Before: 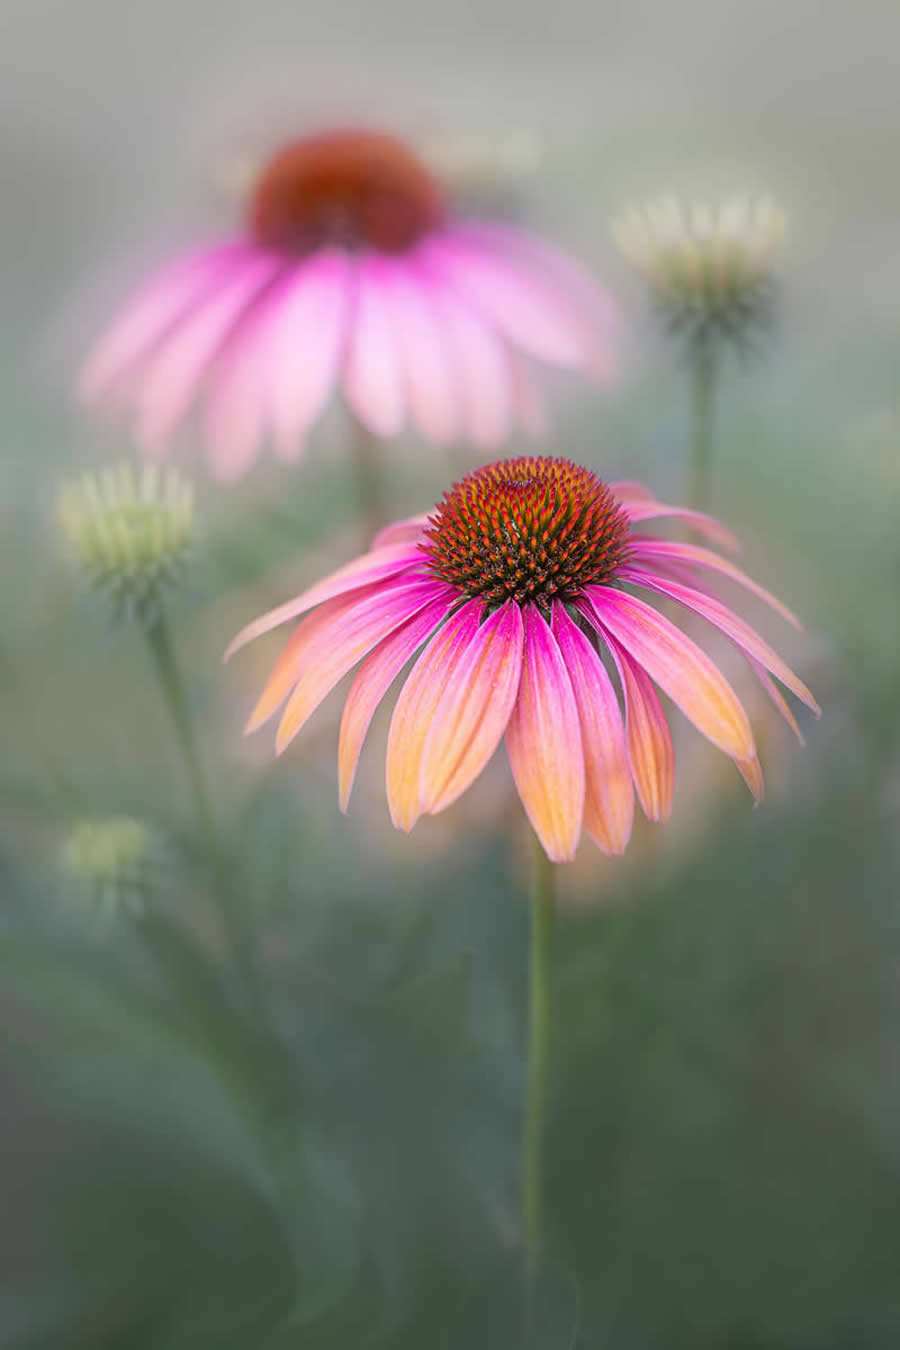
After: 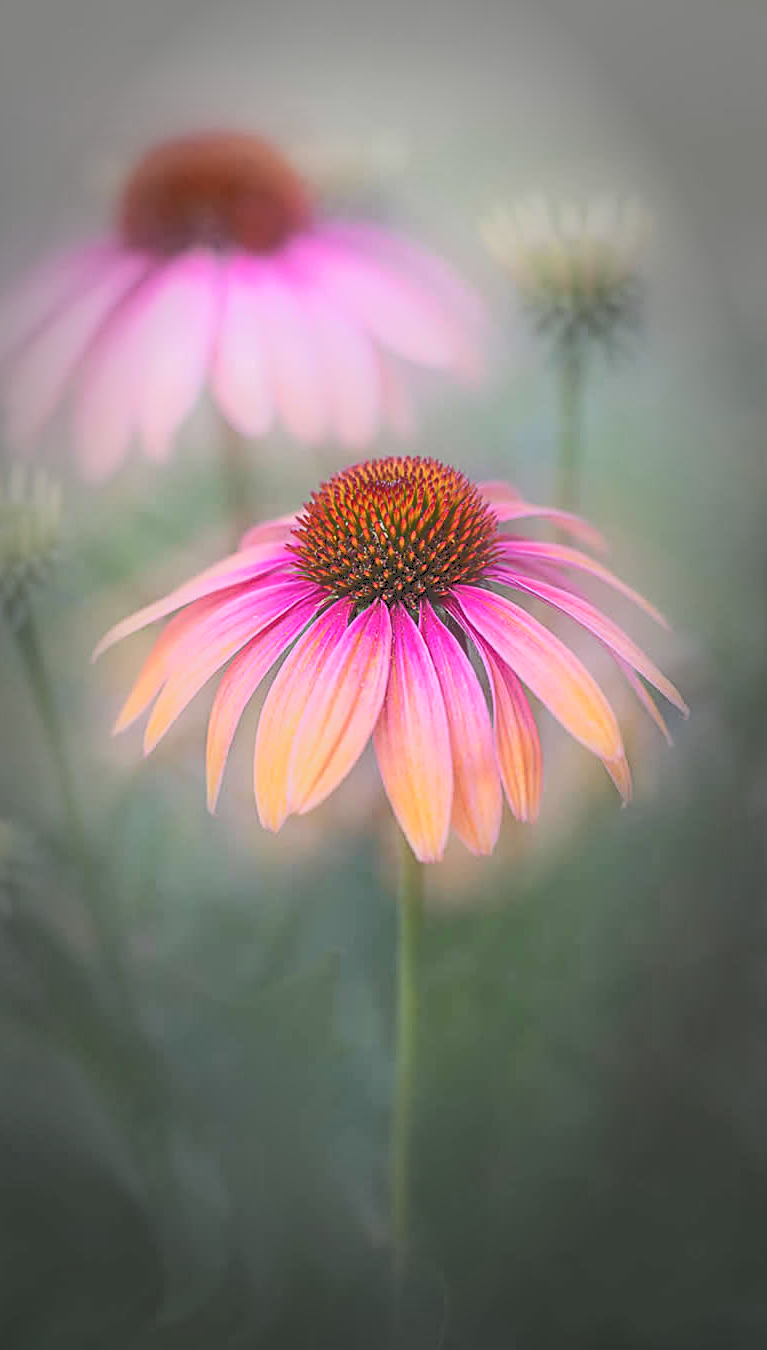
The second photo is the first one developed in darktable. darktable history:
vignetting: fall-off start 65.75%, fall-off radius 39.7%, center (-0.031, -0.047), automatic ratio true, width/height ratio 0.676
crop and rotate: left 14.751%
tone curve: curves: ch0 [(0, 0) (0.003, 0.241) (0.011, 0.241) (0.025, 0.242) (0.044, 0.246) (0.069, 0.25) (0.1, 0.251) (0.136, 0.256) (0.177, 0.275) (0.224, 0.293) (0.277, 0.326) (0.335, 0.38) (0.399, 0.449) (0.468, 0.525) (0.543, 0.606) (0.623, 0.683) (0.709, 0.751) (0.801, 0.824) (0.898, 0.871) (1, 1)], color space Lab, independent channels, preserve colors none
sharpen: on, module defaults
